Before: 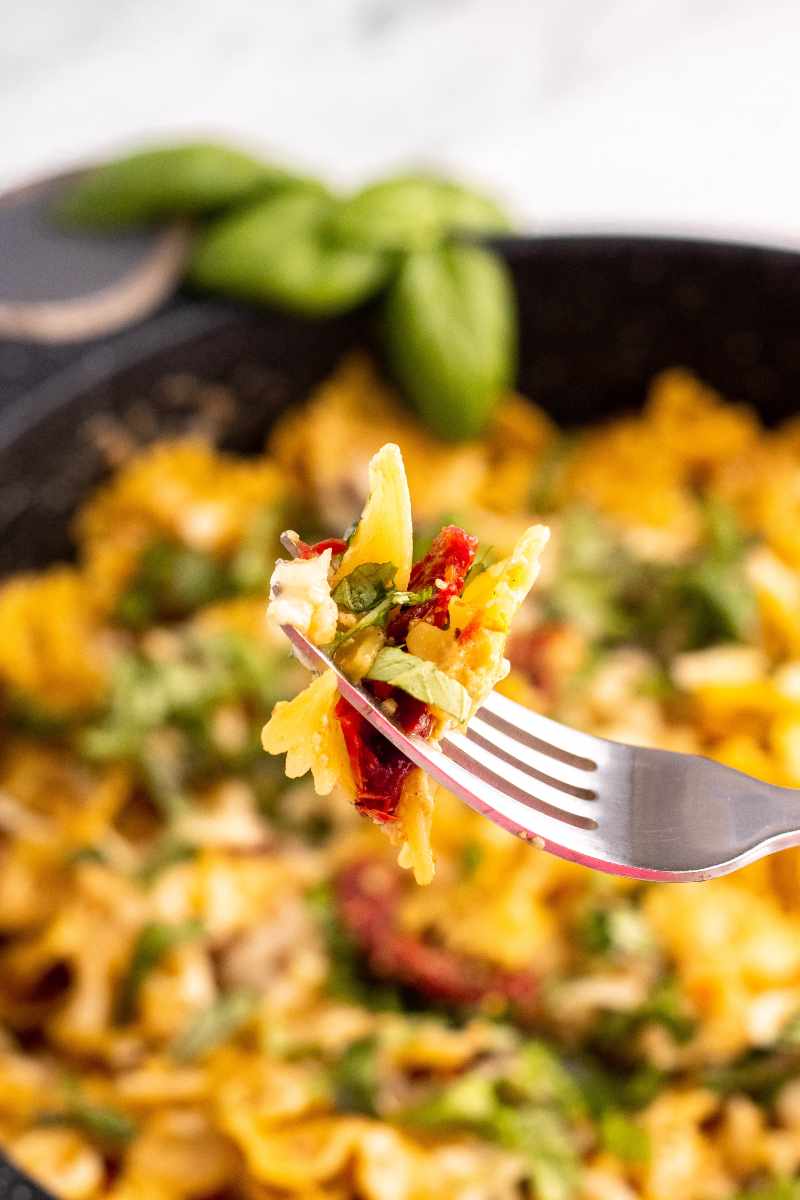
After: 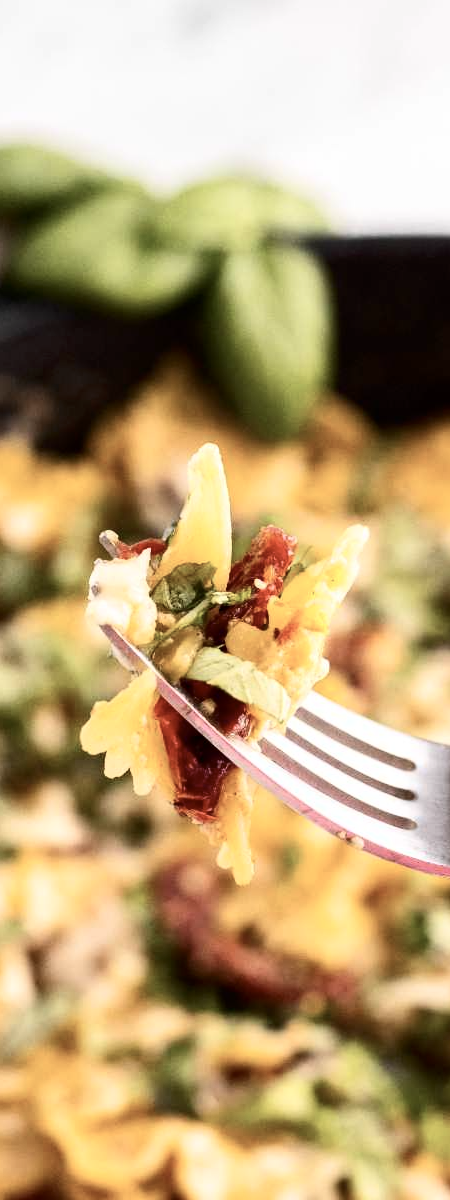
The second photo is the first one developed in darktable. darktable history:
contrast brightness saturation: contrast 0.246, saturation -0.323
crop and rotate: left 22.7%, right 20.999%
